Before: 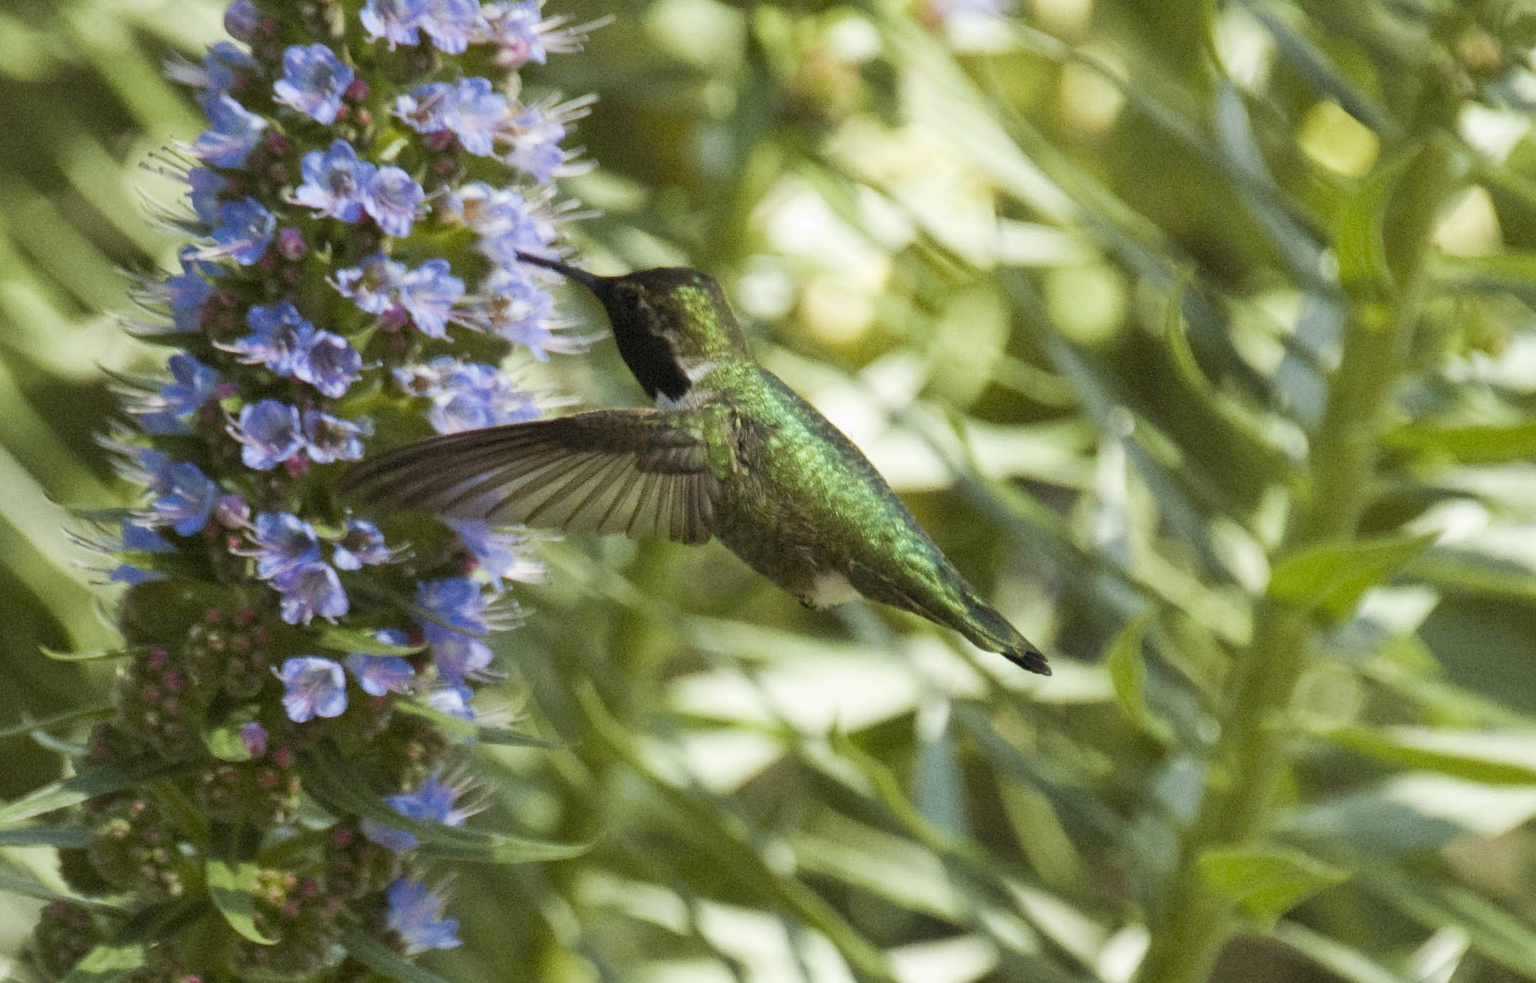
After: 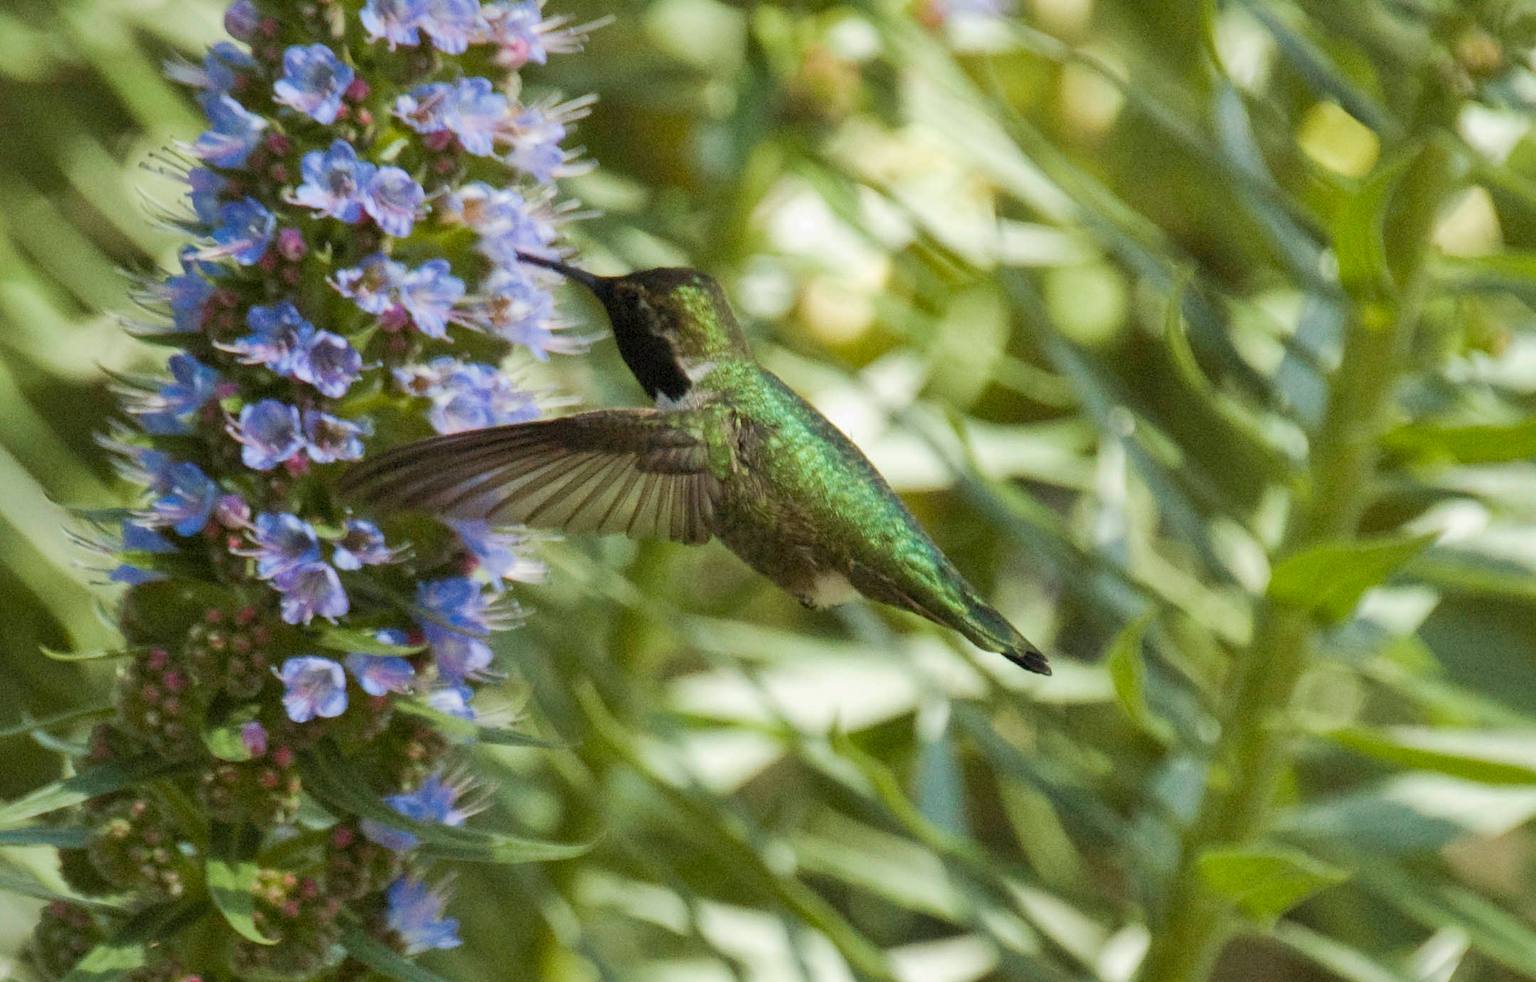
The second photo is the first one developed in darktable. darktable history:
shadows and highlights: shadows 30.1
